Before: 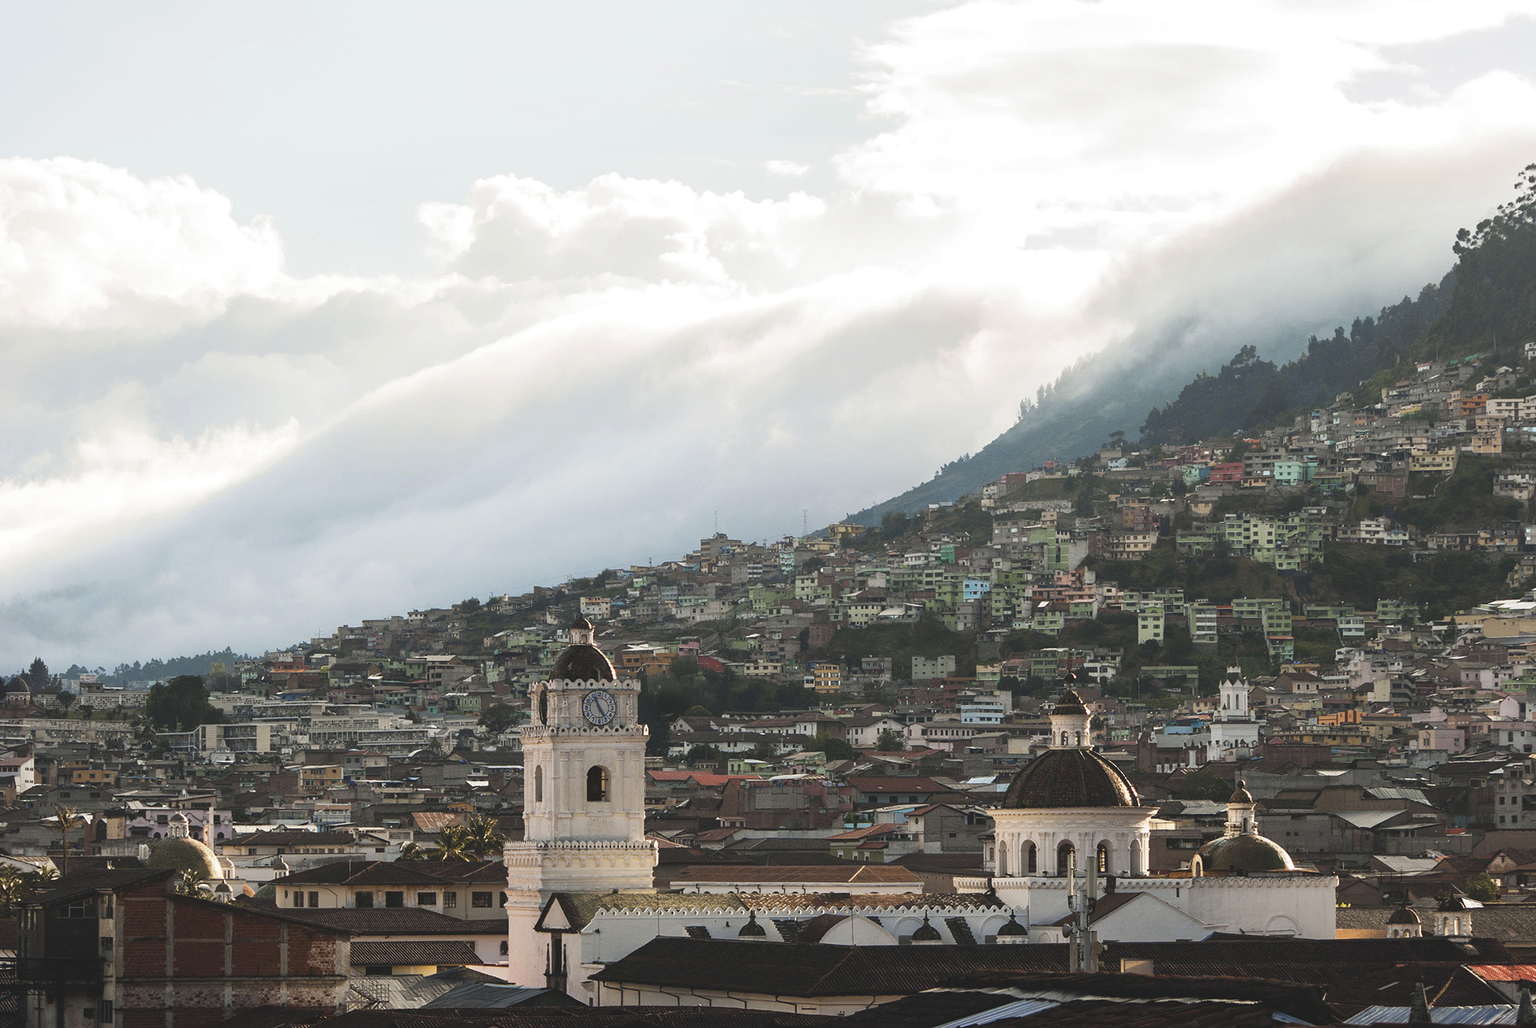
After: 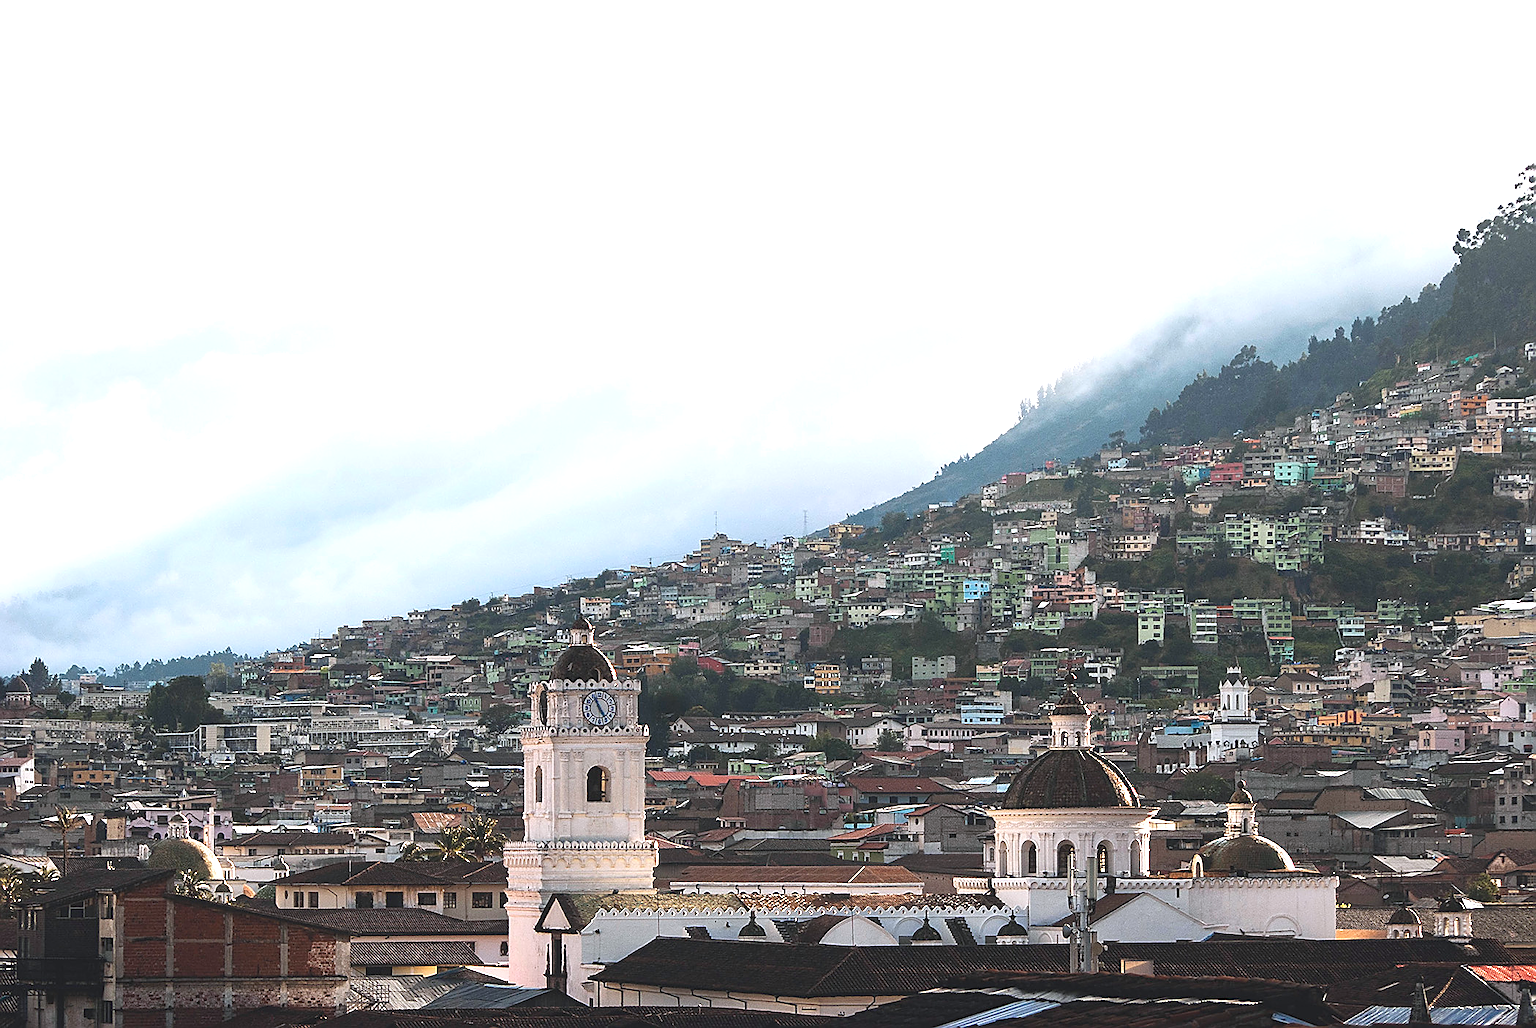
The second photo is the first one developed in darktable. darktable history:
exposure: exposure 0.6 EV, compensate highlight preservation false
sharpen: radius 1.4, amount 1.25, threshold 0.7
color calibration: illuminant as shot in camera, x 0.358, y 0.373, temperature 4628.91 K
